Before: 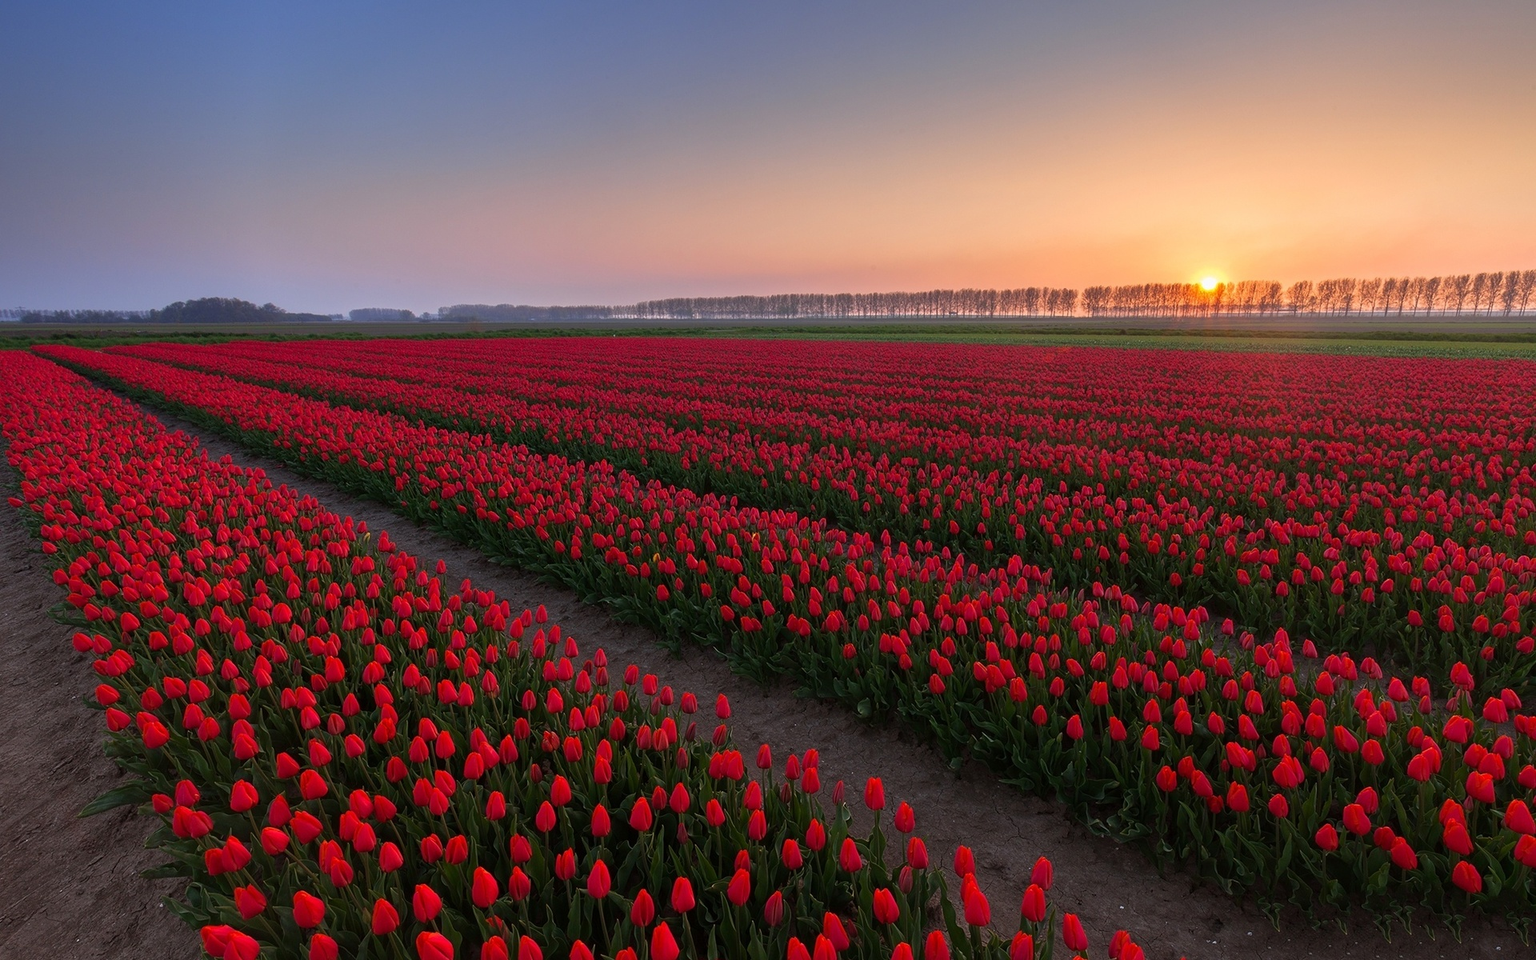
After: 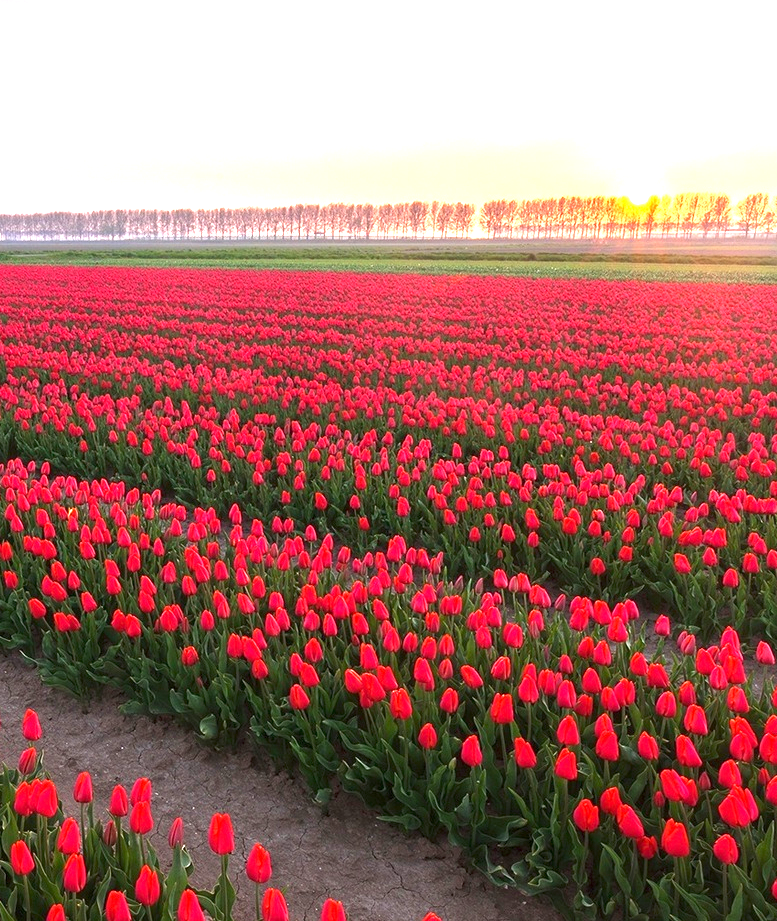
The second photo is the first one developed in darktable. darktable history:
crop: left 45.424%, top 13.188%, right 14.095%, bottom 10.008%
exposure: exposure 1.993 EV, compensate highlight preservation false
